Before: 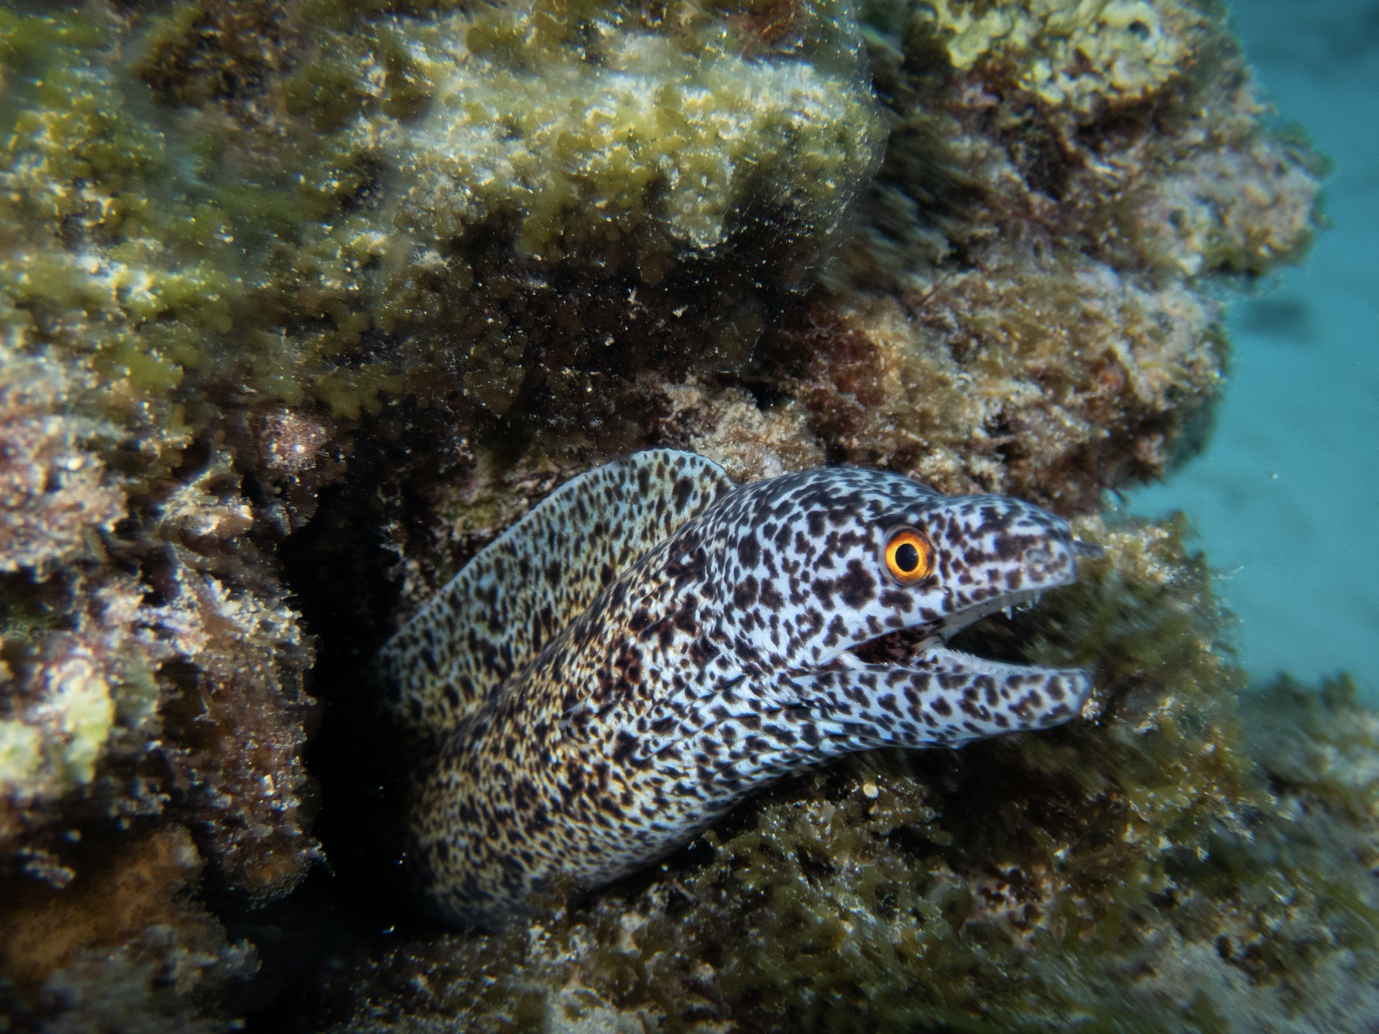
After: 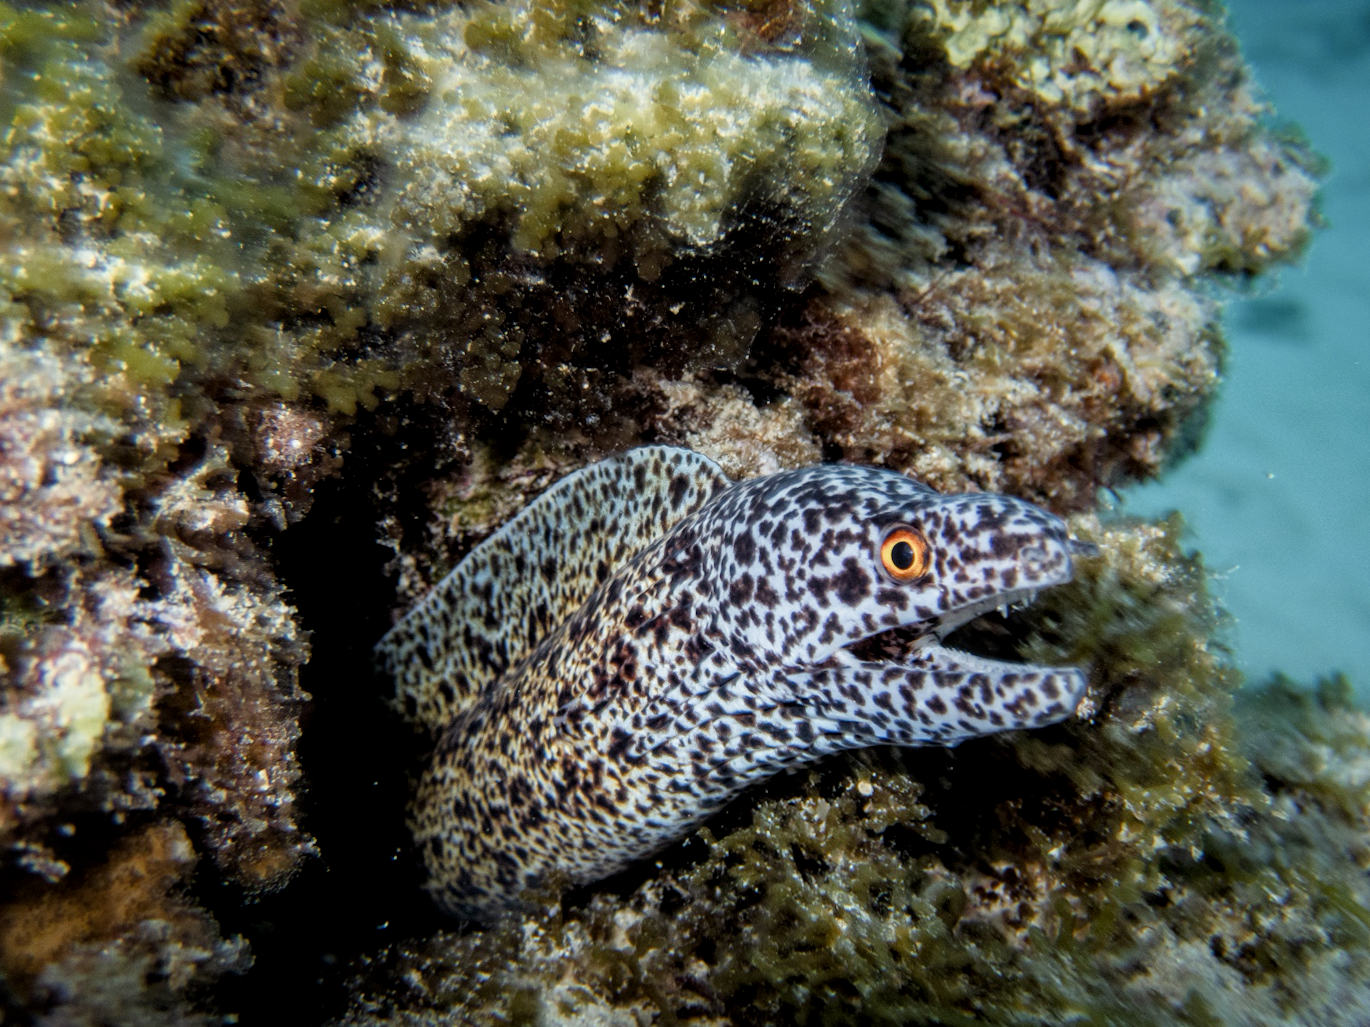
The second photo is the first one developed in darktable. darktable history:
crop and rotate: angle -0.265°
filmic rgb: black relative exposure -8.02 EV, white relative exposure 4.06 EV, hardness 4.19, contrast 0.917, iterations of high-quality reconstruction 0
local contrast: on, module defaults
color balance rgb: power › chroma 0.278%, power › hue 24.69°, perceptual saturation grading › global saturation 0.865%, perceptual saturation grading › highlights -32.192%, perceptual saturation grading › mid-tones 5.339%, perceptual saturation grading › shadows 17.145%, perceptual brilliance grading › global brilliance 18.066%
contrast equalizer: octaves 7, y [[0.524 ×6], [0.512 ×6], [0.379 ×6], [0 ×6], [0 ×6]], mix 0.357
